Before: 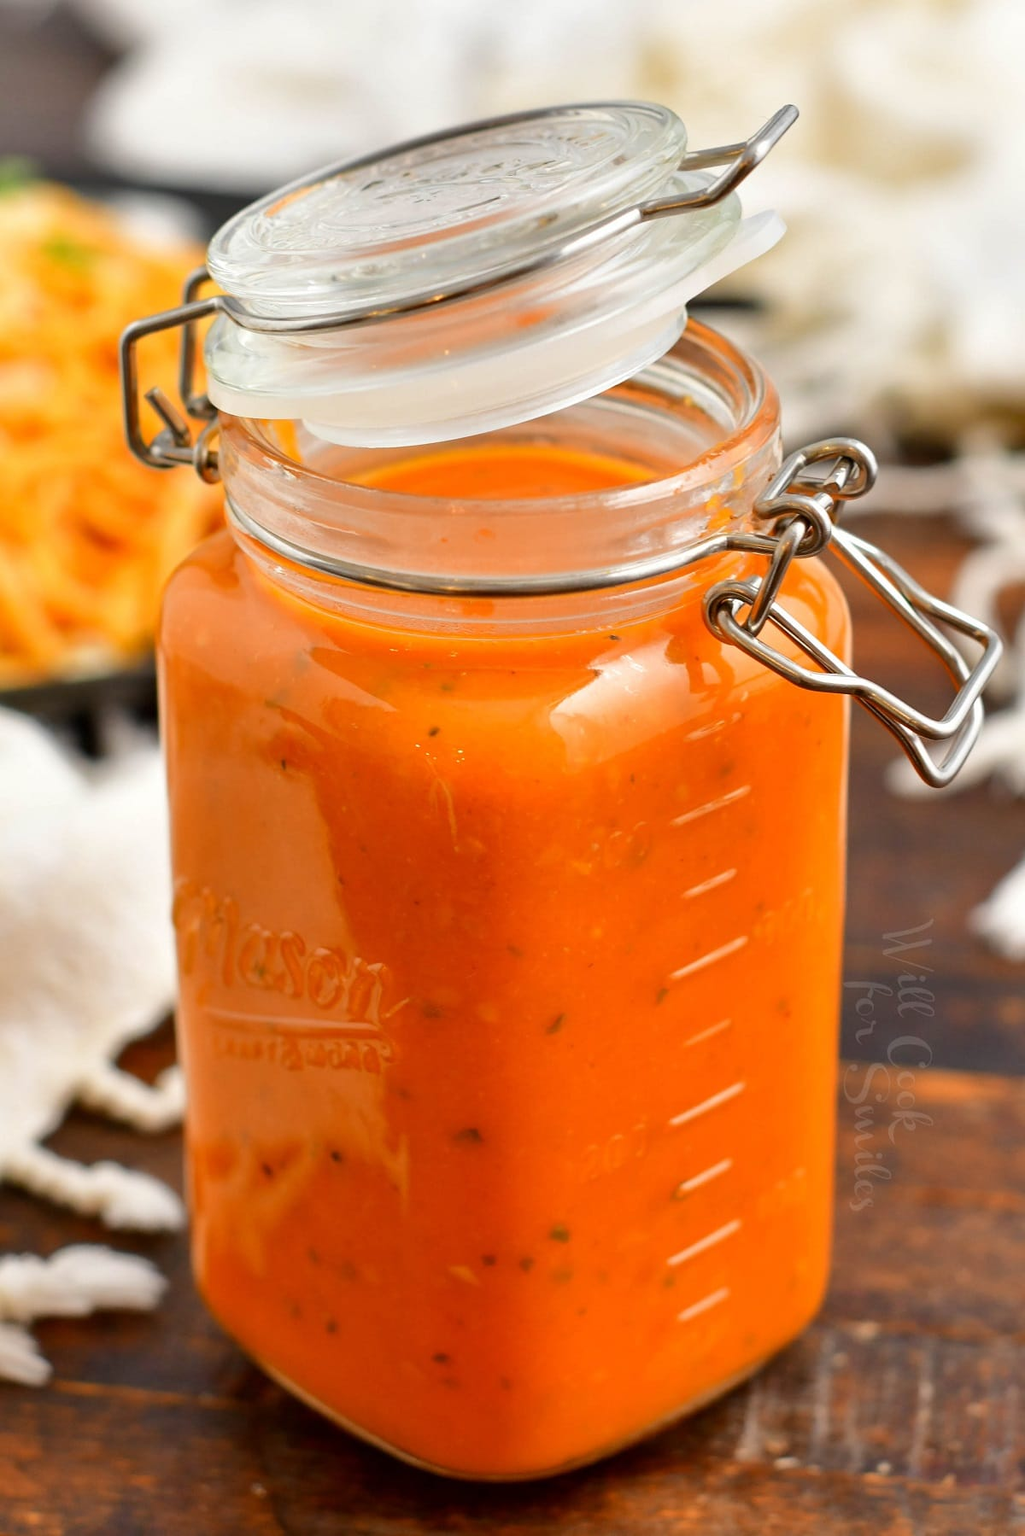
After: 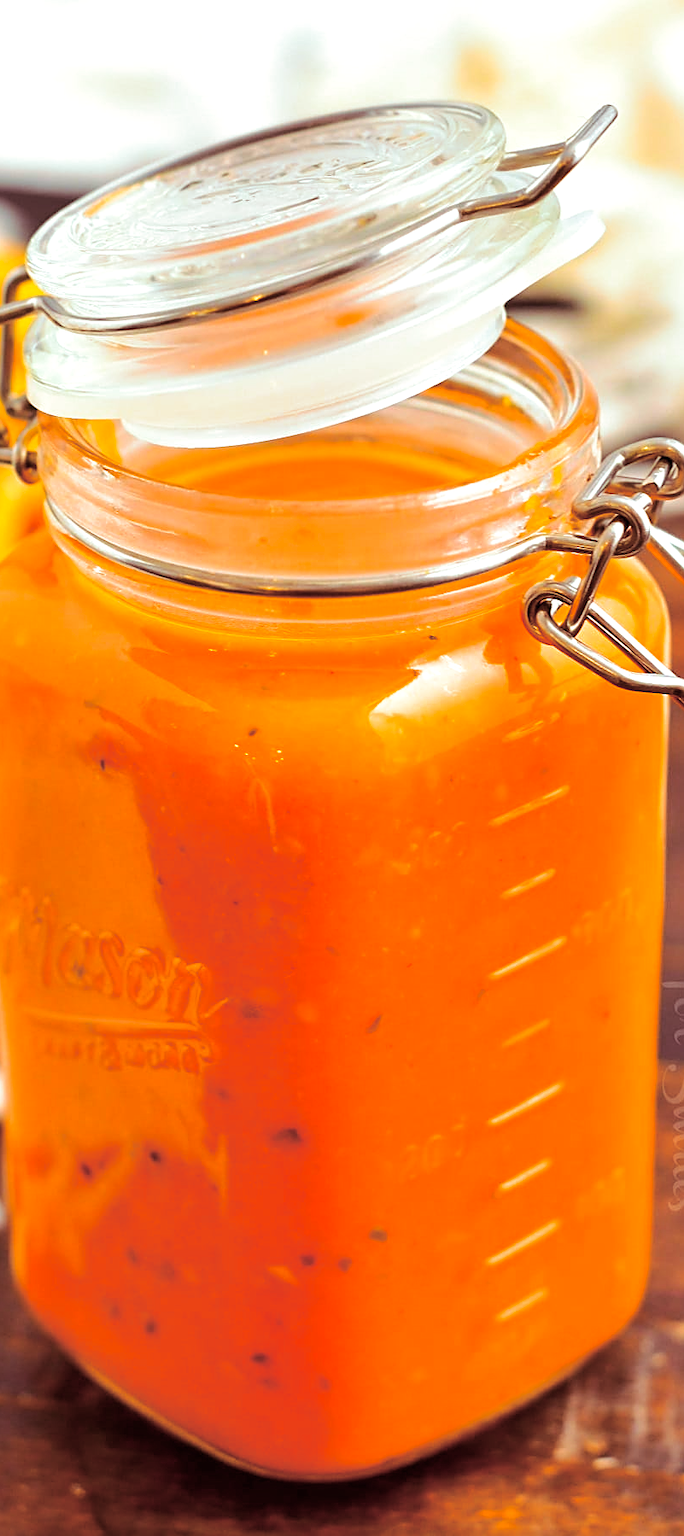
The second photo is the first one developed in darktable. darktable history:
sharpen: on, module defaults
split-toning: highlights › hue 180°
exposure: exposure 0.367 EV, compensate highlight preservation false
color balance rgb: perceptual saturation grading › global saturation 25%, perceptual brilliance grading › mid-tones 10%, perceptual brilliance grading › shadows 15%, global vibrance 20%
crop and rotate: left 17.732%, right 15.423%
